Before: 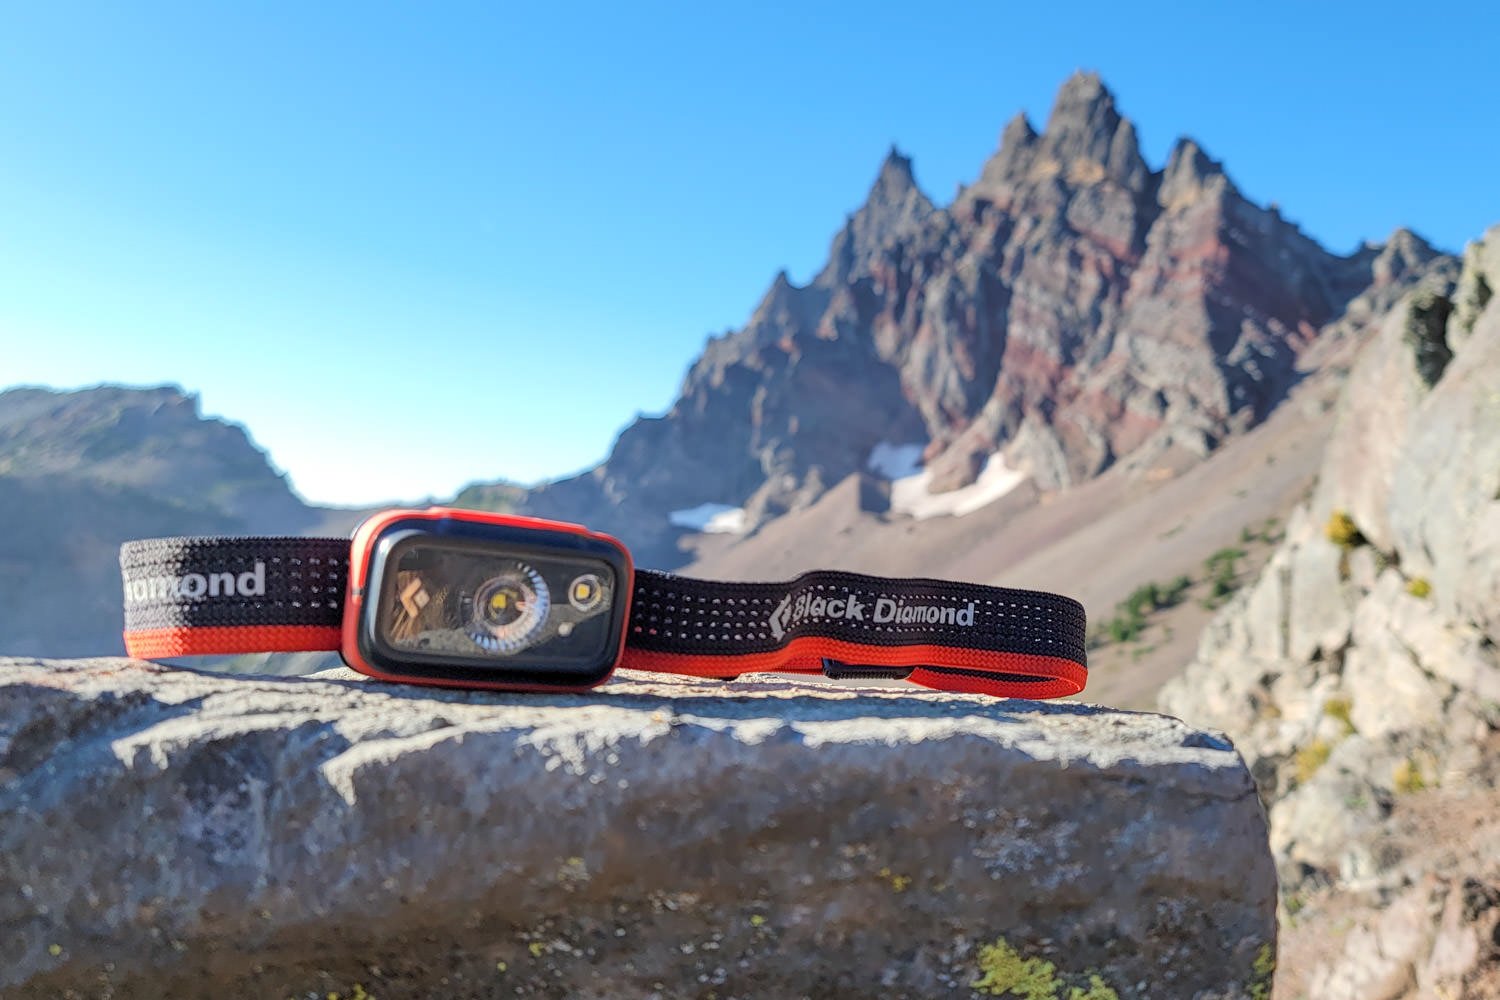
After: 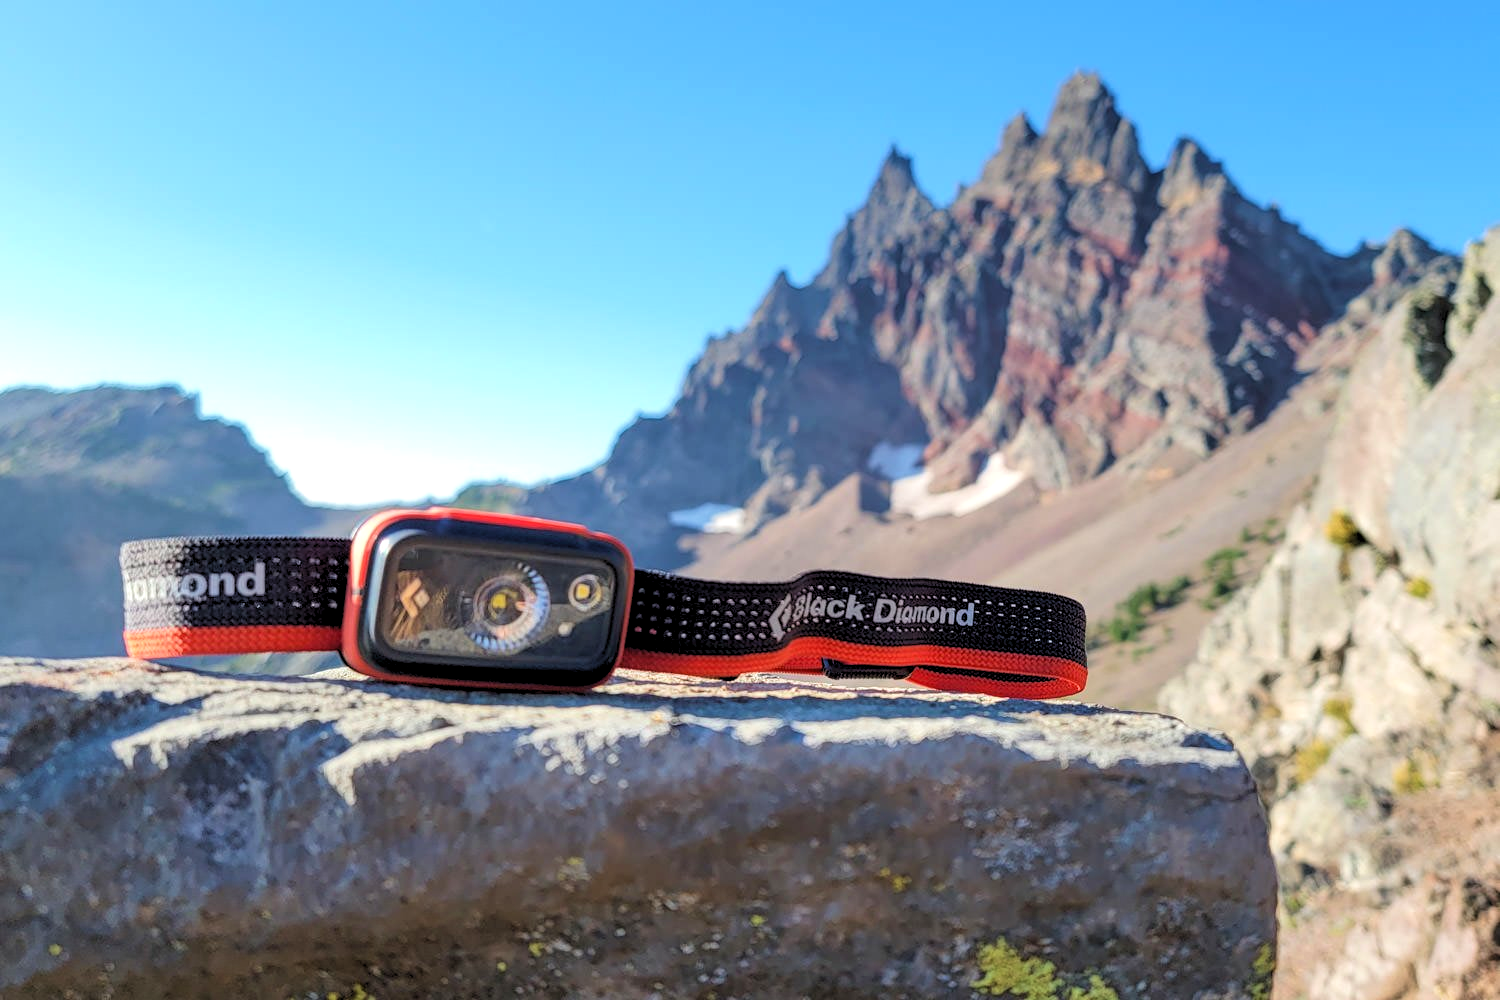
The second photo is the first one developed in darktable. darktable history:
velvia: on, module defaults
levels: levels [0.073, 0.497, 0.972]
